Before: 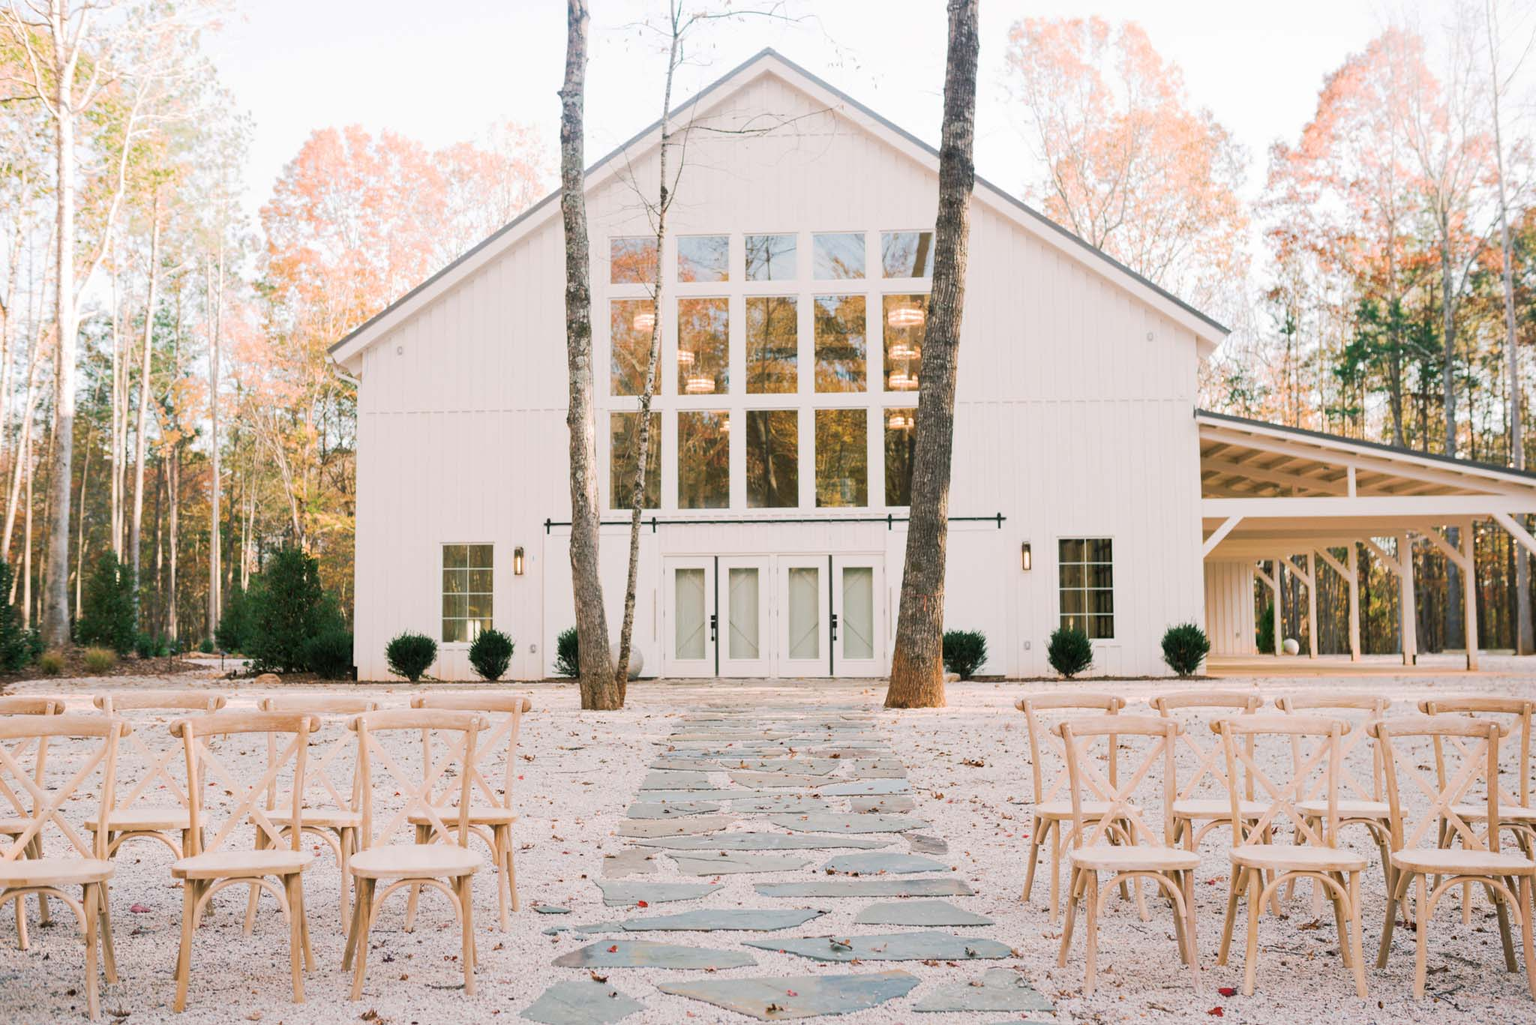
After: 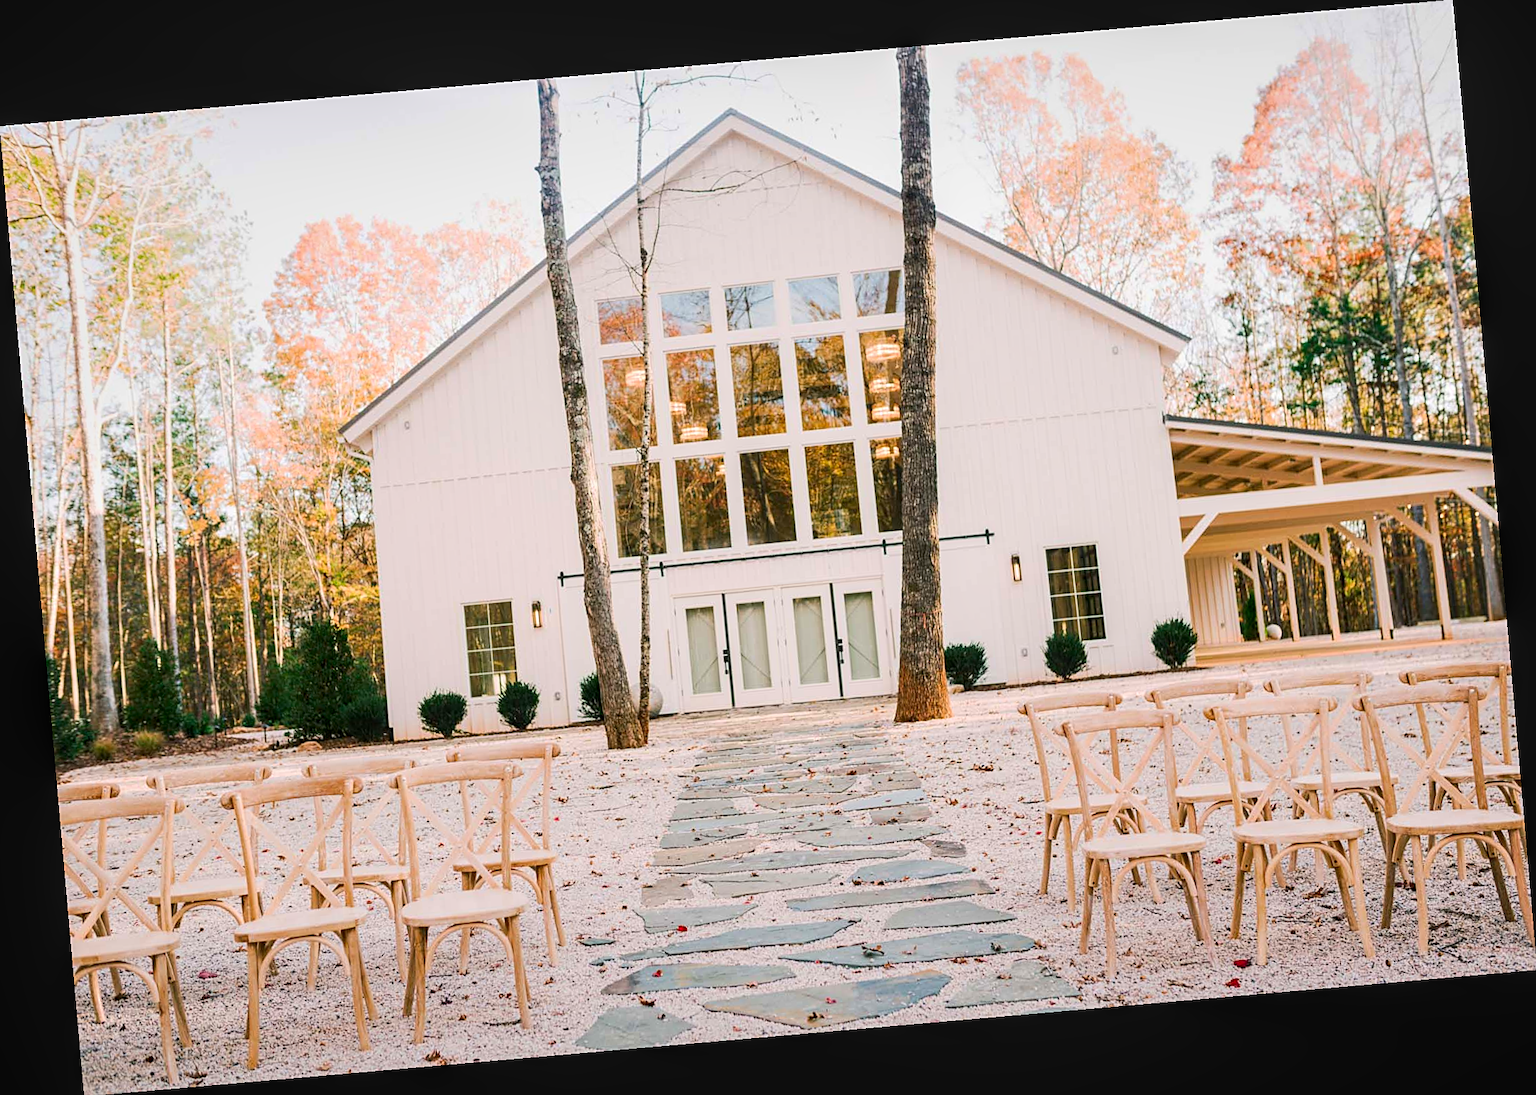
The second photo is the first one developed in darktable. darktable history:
local contrast: on, module defaults
rotate and perspective: rotation -4.98°, automatic cropping off
sharpen: on, module defaults
contrast brightness saturation: contrast 0.16, saturation 0.32
